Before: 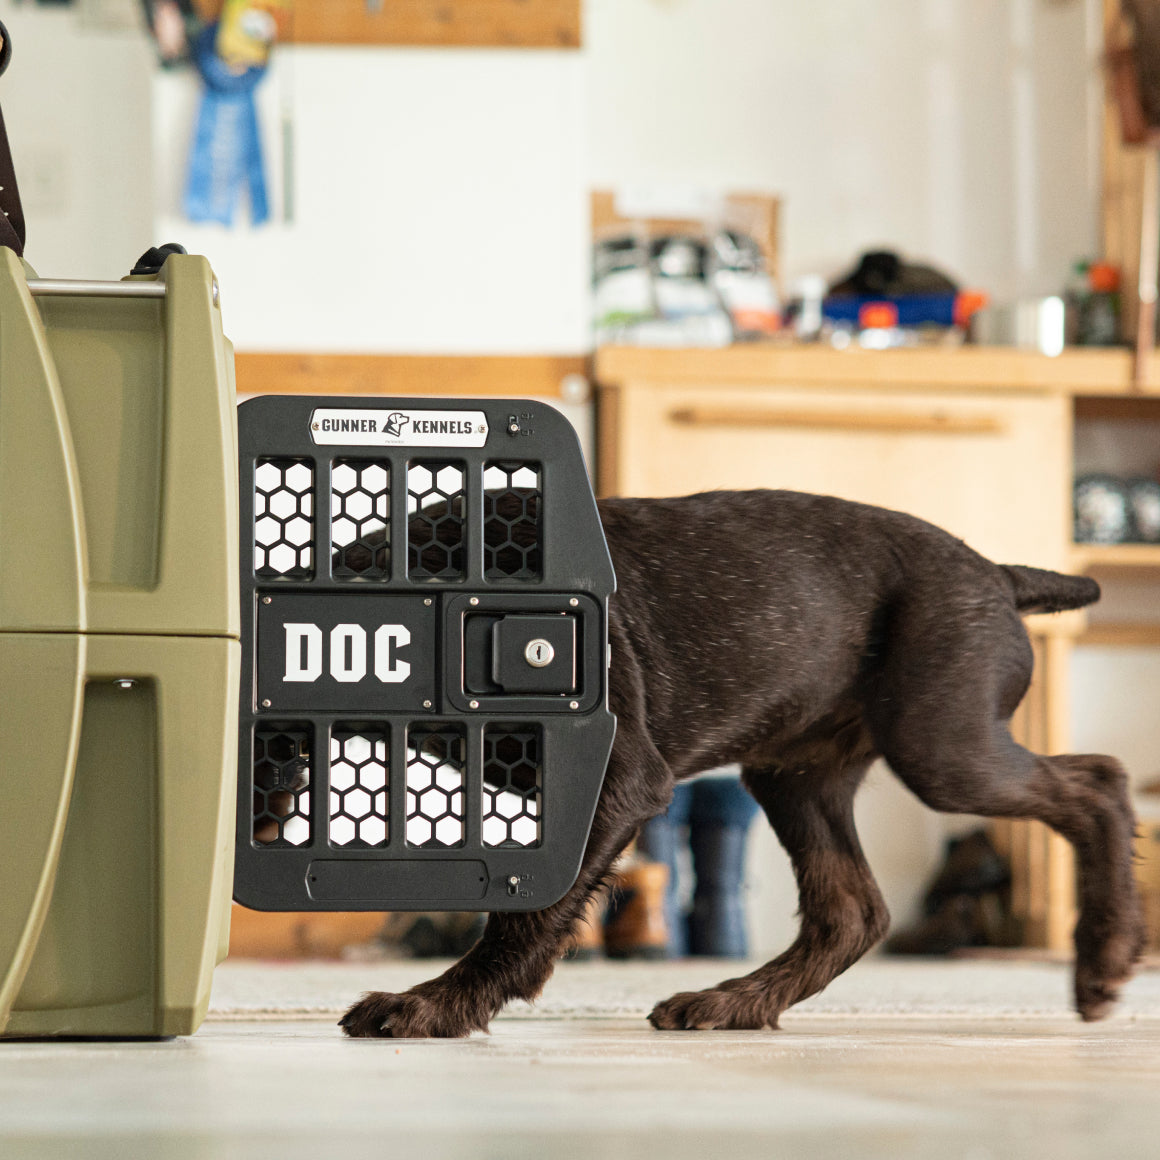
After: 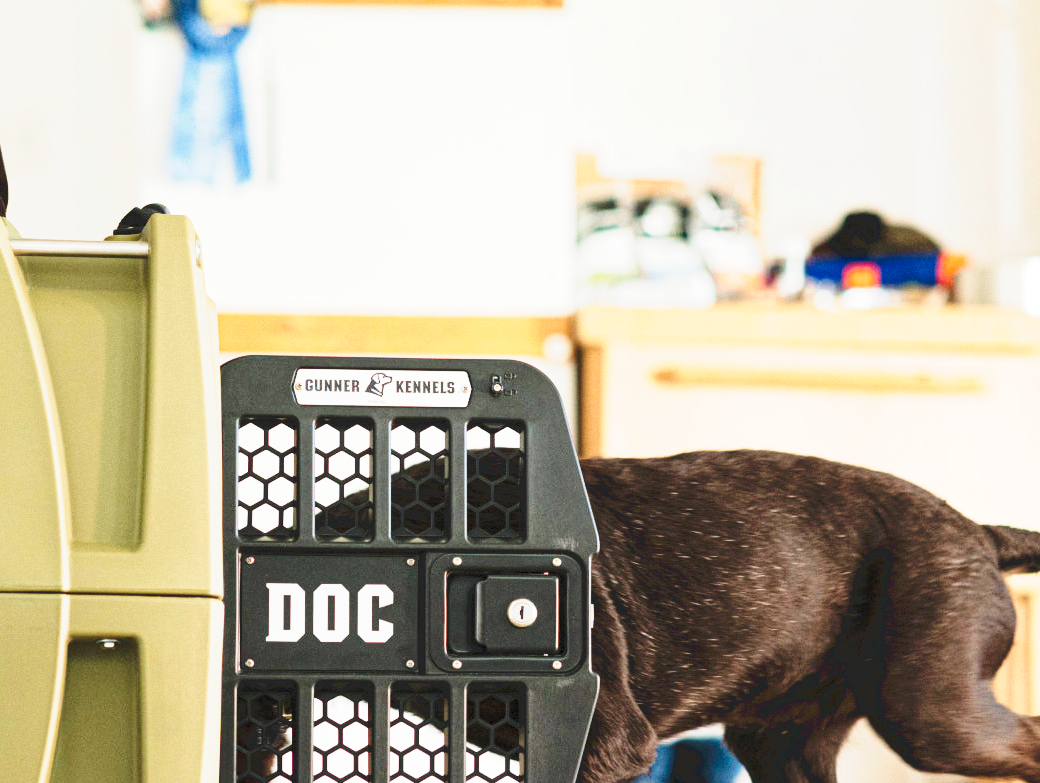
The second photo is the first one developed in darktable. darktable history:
velvia: on, module defaults
exposure: compensate highlight preservation false
tone curve: curves: ch0 [(0, 0) (0.003, 0.037) (0.011, 0.061) (0.025, 0.104) (0.044, 0.145) (0.069, 0.145) (0.1, 0.127) (0.136, 0.175) (0.177, 0.207) (0.224, 0.252) (0.277, 0.341) (0.335, 0.446) (0.399, 0.554) (0.468, 0.658) (0.543, 0.757) (0.623, 0.843) (0.709, 0.919) (0.801, 0.958) (0.898, 0.975) (1, 1)], preserve colors none
crop: left 1.509%, top 3.452%, right 7.696%, bottom 28.452%
